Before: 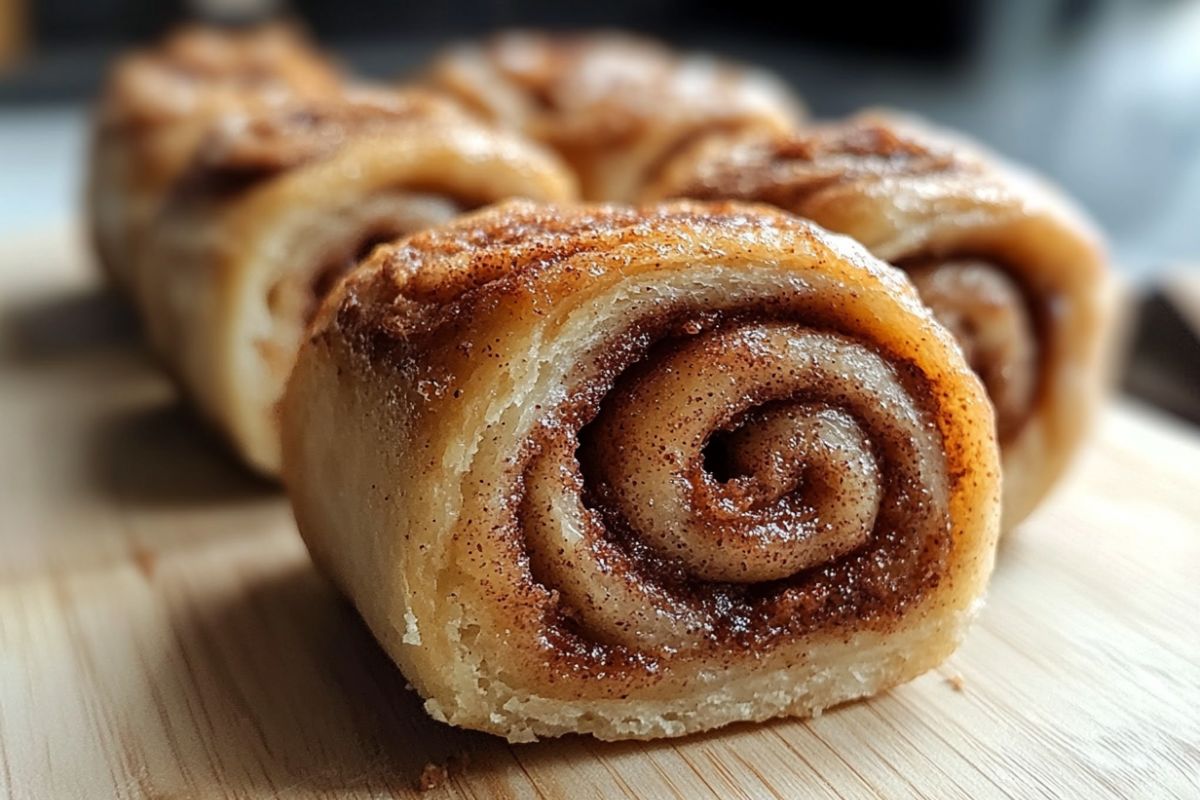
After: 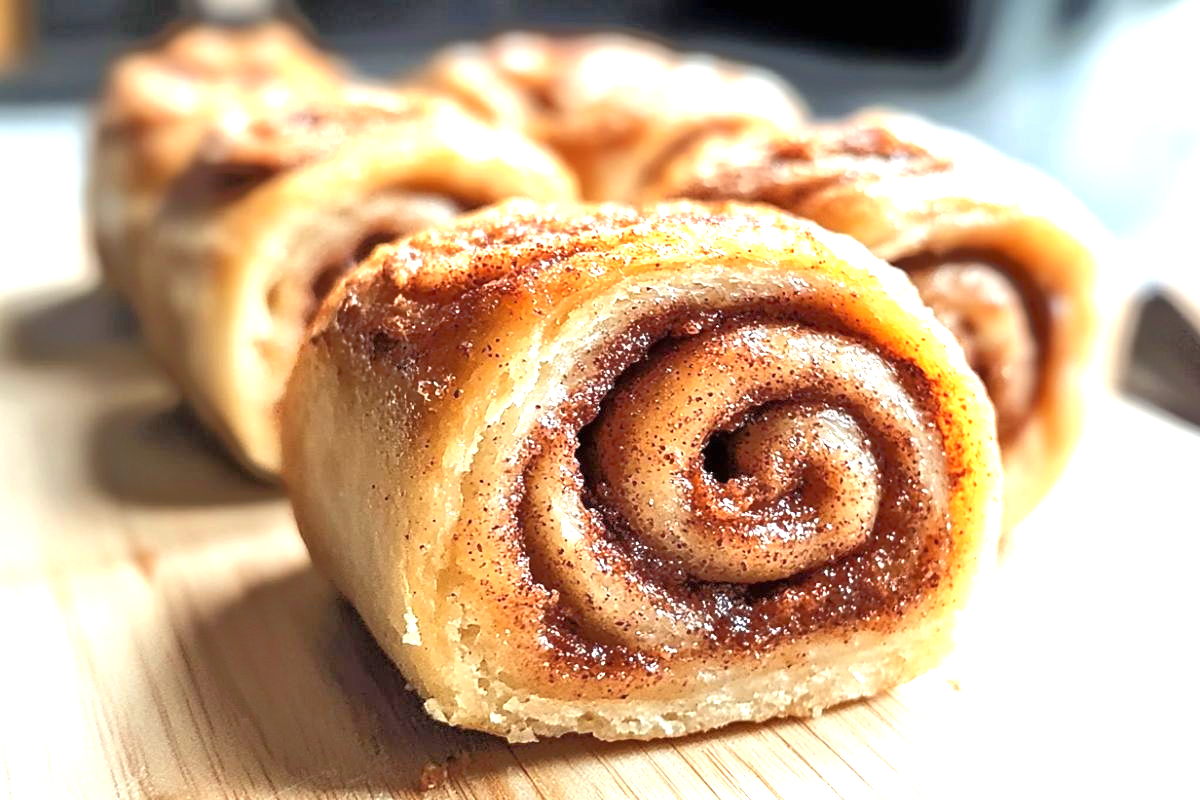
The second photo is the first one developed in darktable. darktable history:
exposure: black level correction 0, exposure 1.5 EV, compensate exposure bias true, compensate highlight preservation false
tone equalizer: -8 EV -0.528 EV, -7 EV -0.319 EV, -6 EV -0.083 EV, -5 EV 0.413 EV, -4 EV 0.985 EV, -3 EV 0.791 EV, -2 EV -0.01 EV, -1 EV 0.14 EV, +0 EV -0.012 EV, smoothing 1
